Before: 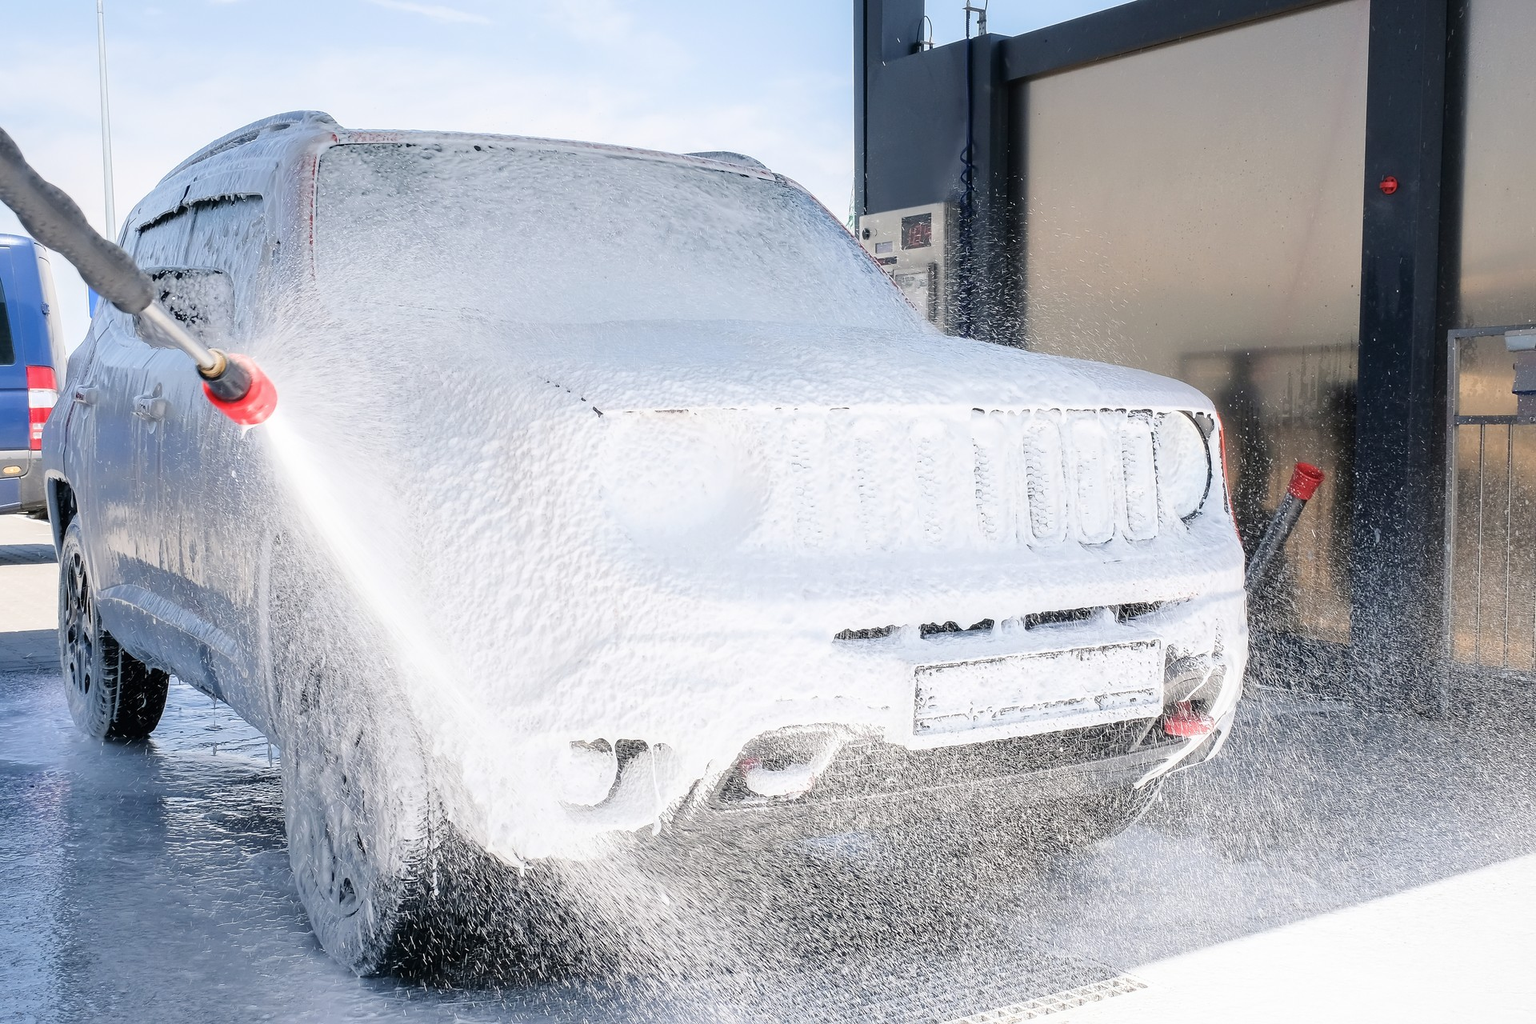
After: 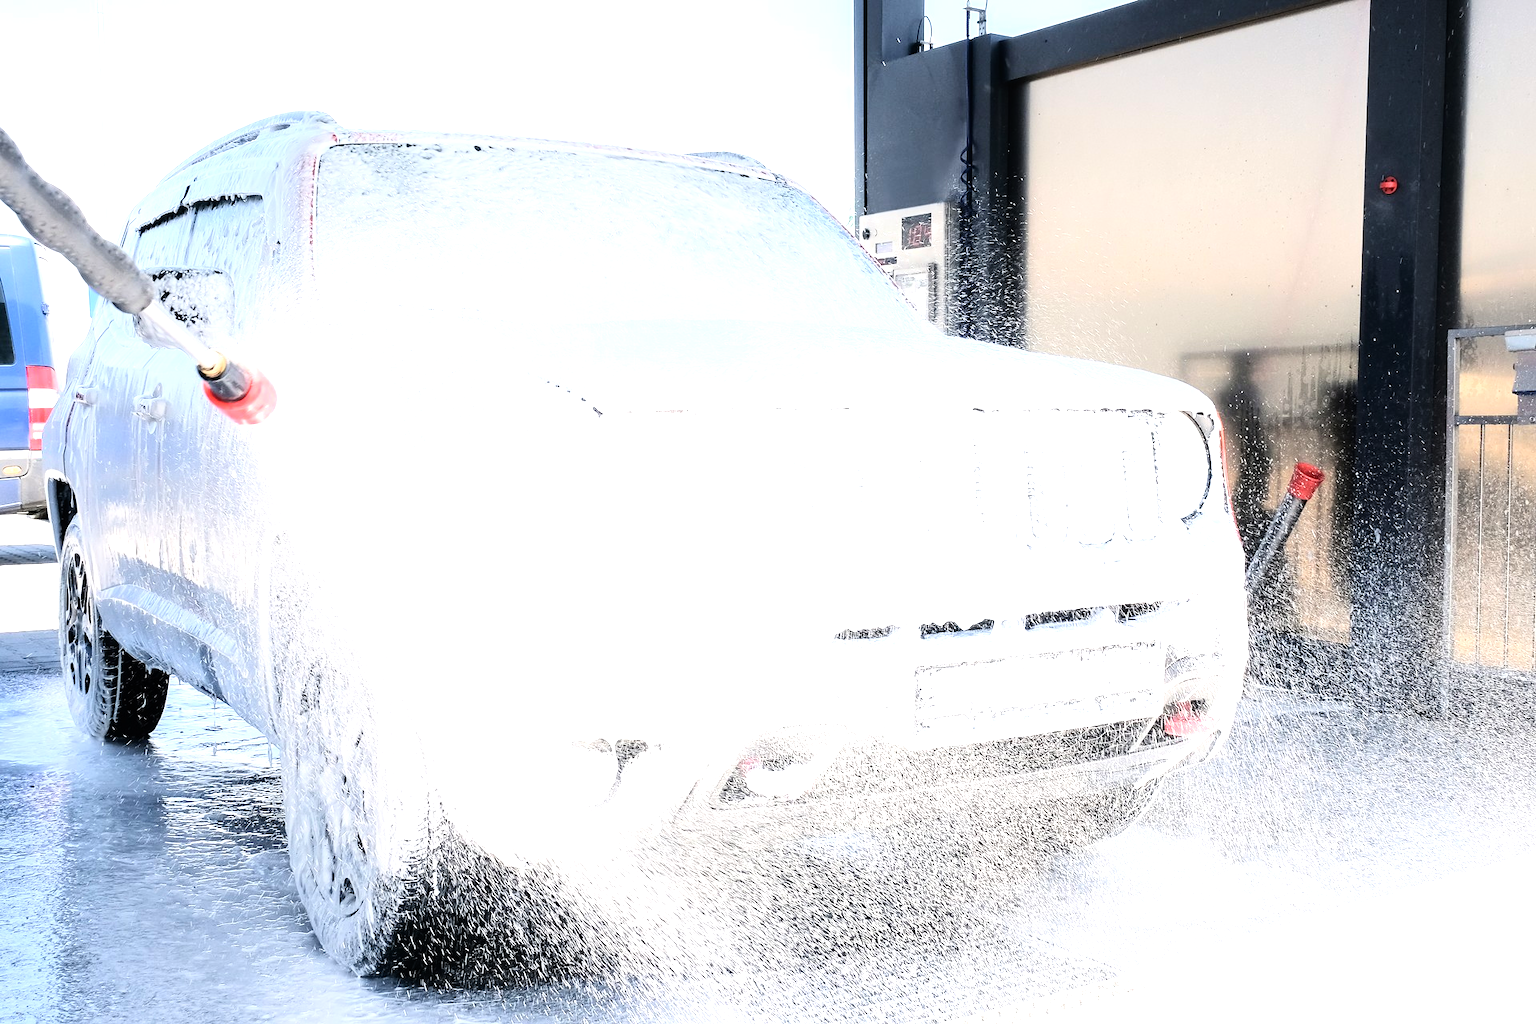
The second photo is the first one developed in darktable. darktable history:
tone equalizer: -8 EV -1.11 EV, -7 EV -0.973 EV, -6 EV -0.843 EV, -5 EV -0.616 EV, -3 EV 0.57 EV, -2 EV 0.857 EV, -1 EV 0.985 EV, +0 EV 1.07 EV
exposure: compensate highlight preservation false
contrast brightness saturation: contrast 0.241, brightness 0.088
